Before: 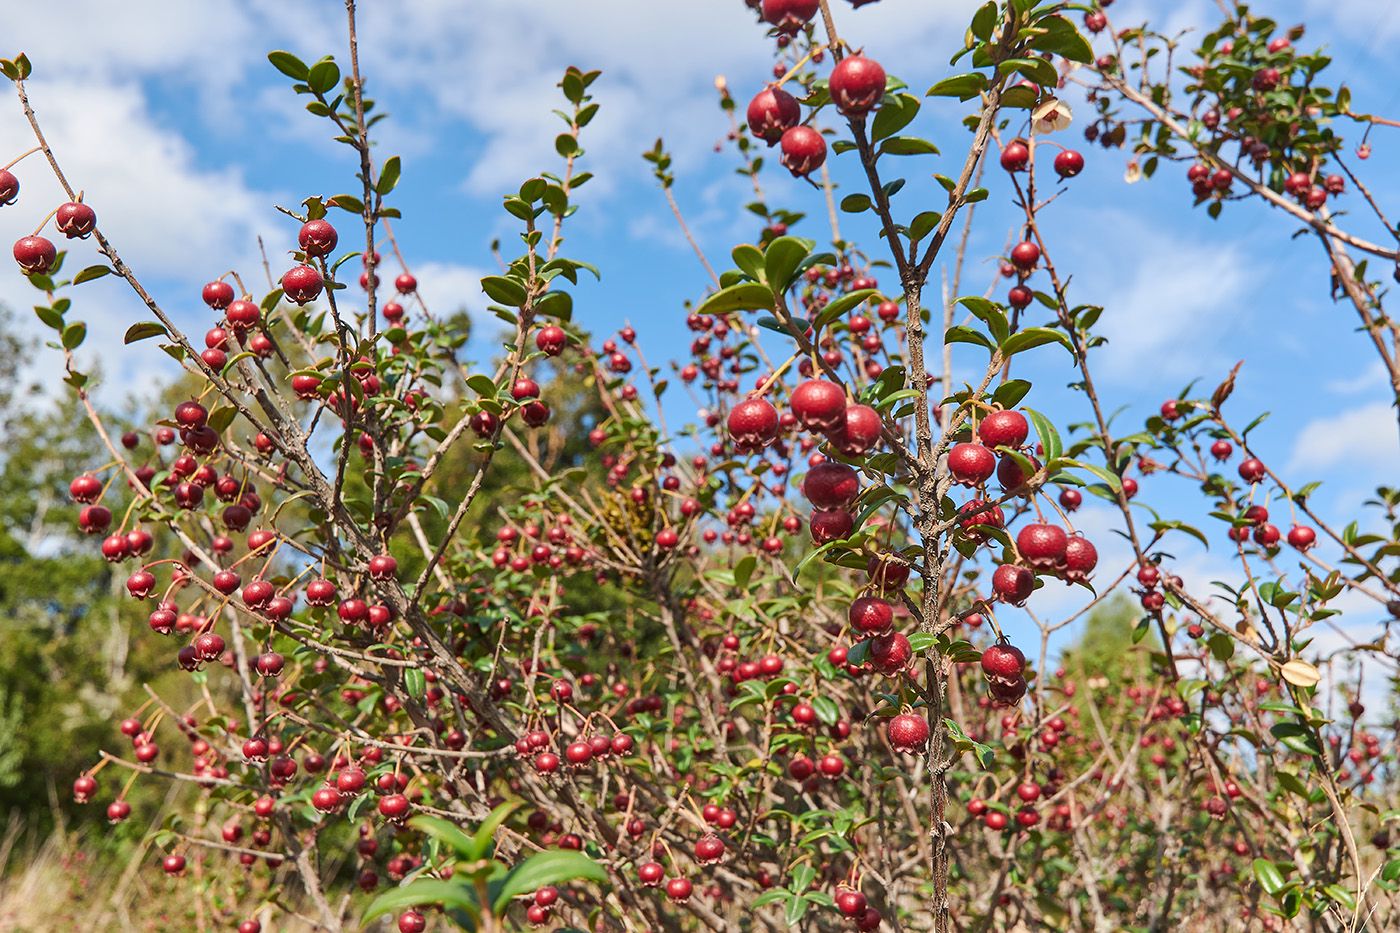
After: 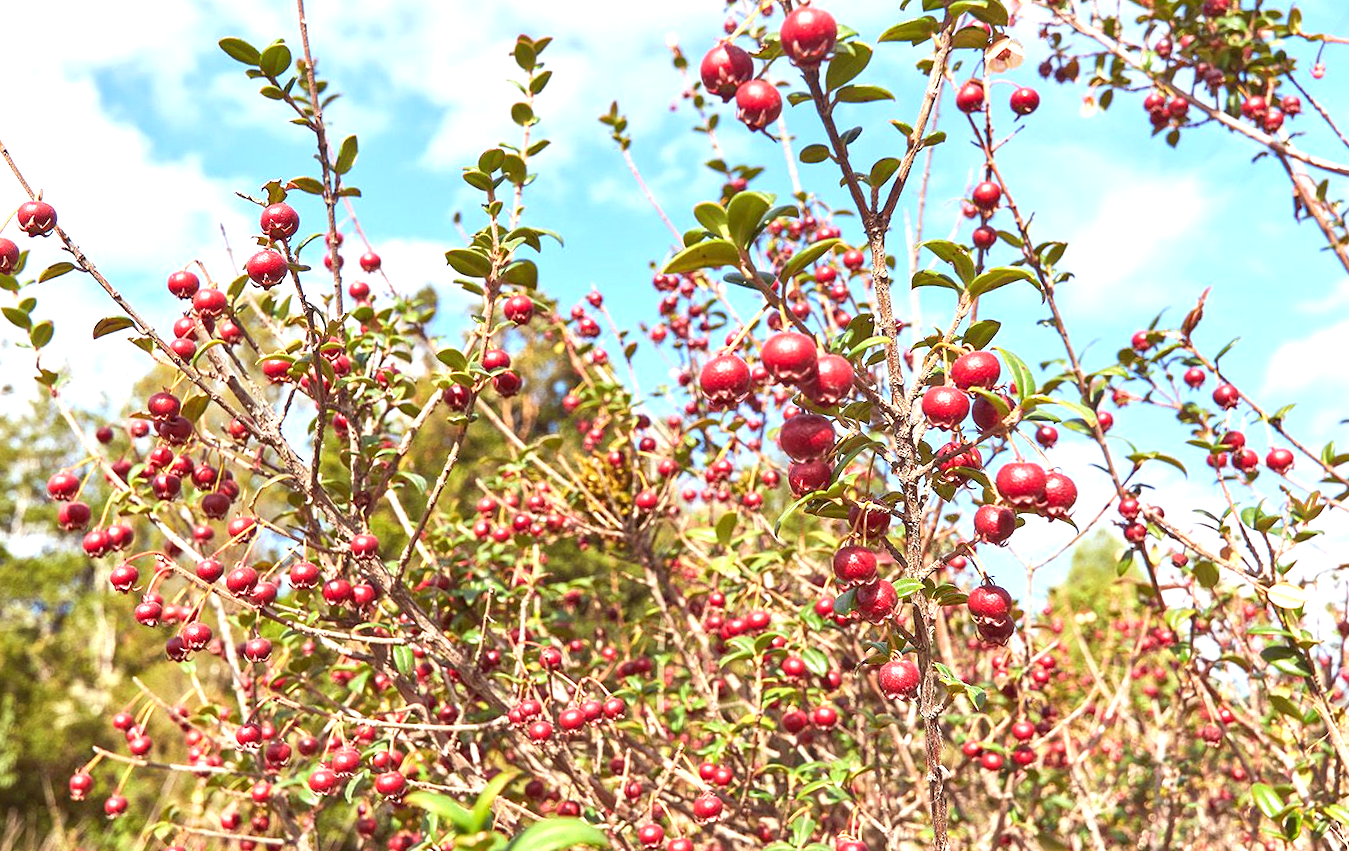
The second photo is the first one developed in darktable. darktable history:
exposure: black level correction 0, exposure 1.1 EV, compensate exposure bias true, compensate highlight preservation false
rotate and perspective: rotation -3.52°, crop left 0.036, crop right 0.964, crop top 0.081, crop bottom 0.919
rgb levels: mode RGB, independent channels, levels [[0, 0.474, 1], [0, 0.5, 1], [0, 0.5, 1]]
